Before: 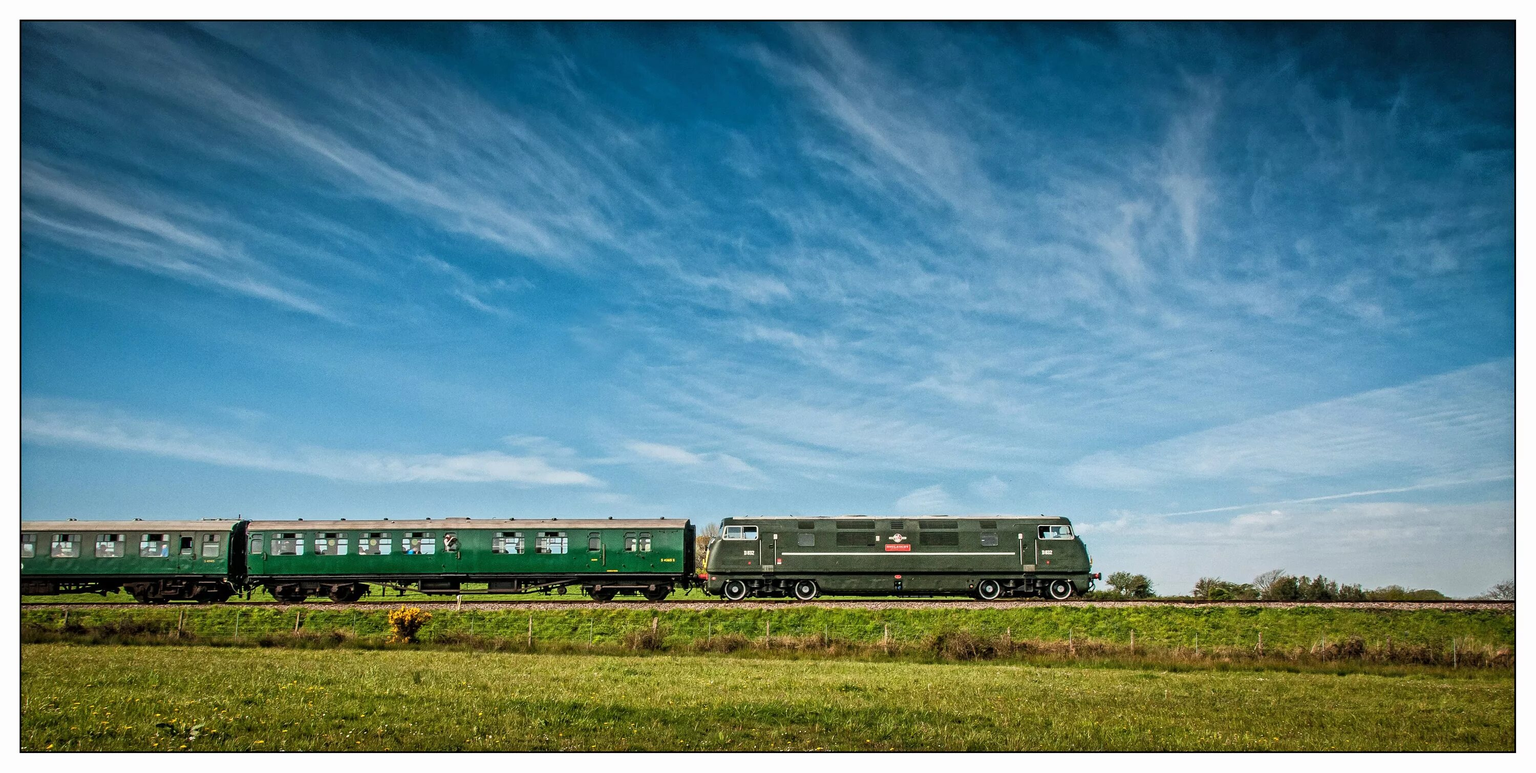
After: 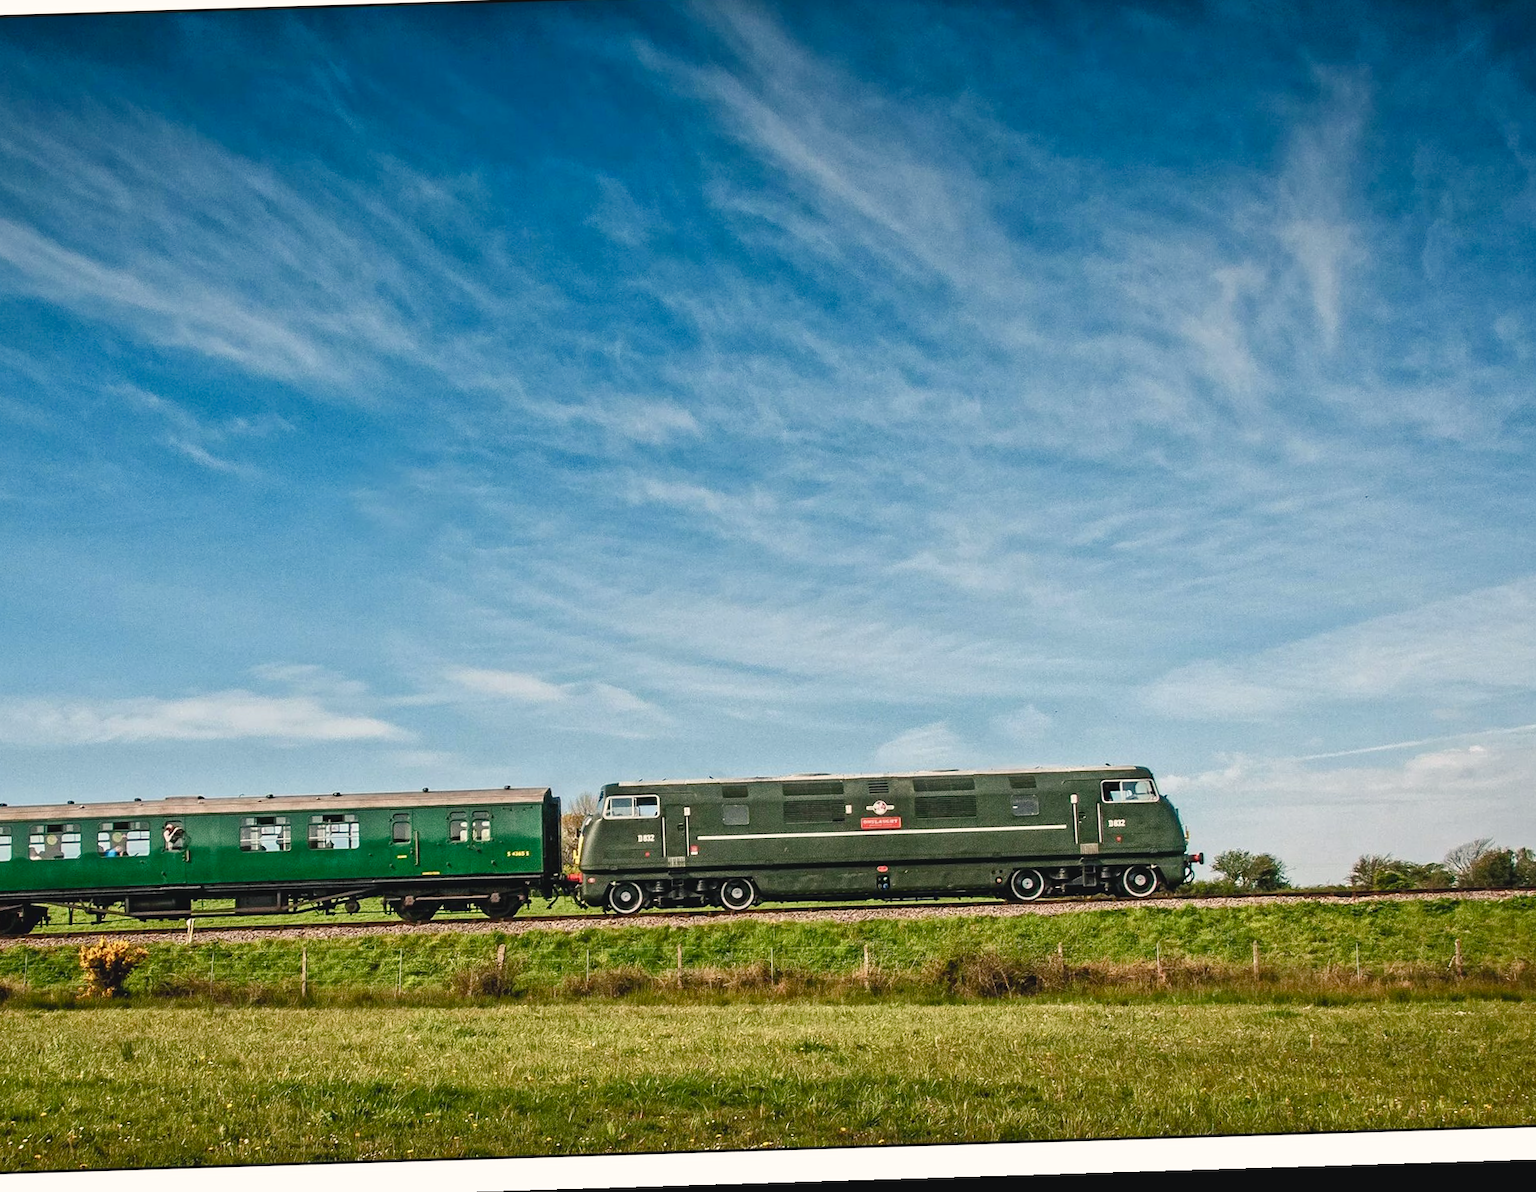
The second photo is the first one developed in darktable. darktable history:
crop and rotate: left 22.918%, top 5.629%, right 14.711%, bottom 2.247%
rotate and perspective: rotation -1.75°, automatic cropping off
color balance rgb: shadows lift › chroma 2%, shadows lift › hue 250°, power › hue 326.4°, highlights gain › chroma 2%, highlights gain › hue 64.8°, global offset › luminance 0.5%, global offset › hue 58.8°, perceptual saturation grading › highlights -25%, perceptual saturation grading › shadows 30%, global vibrance 15%
